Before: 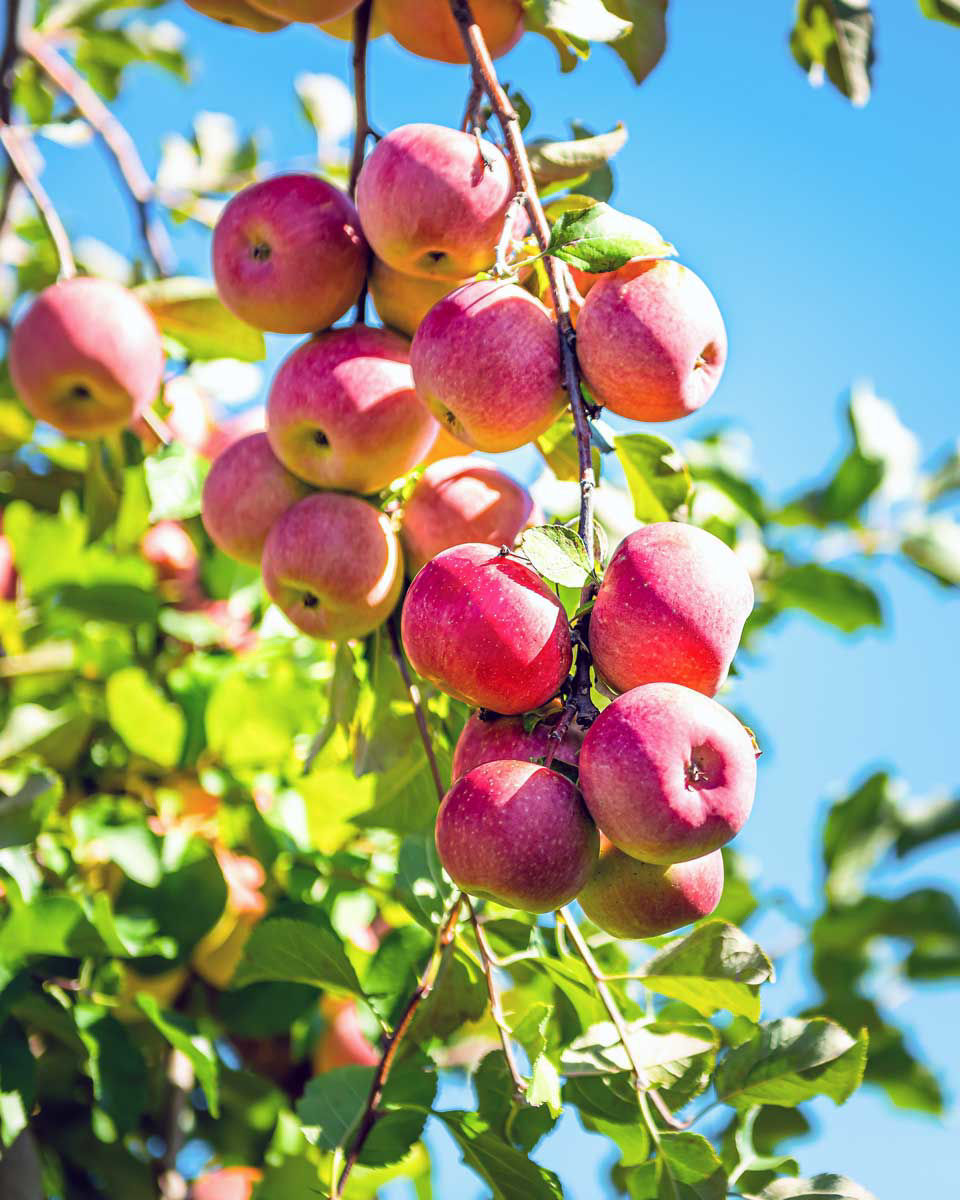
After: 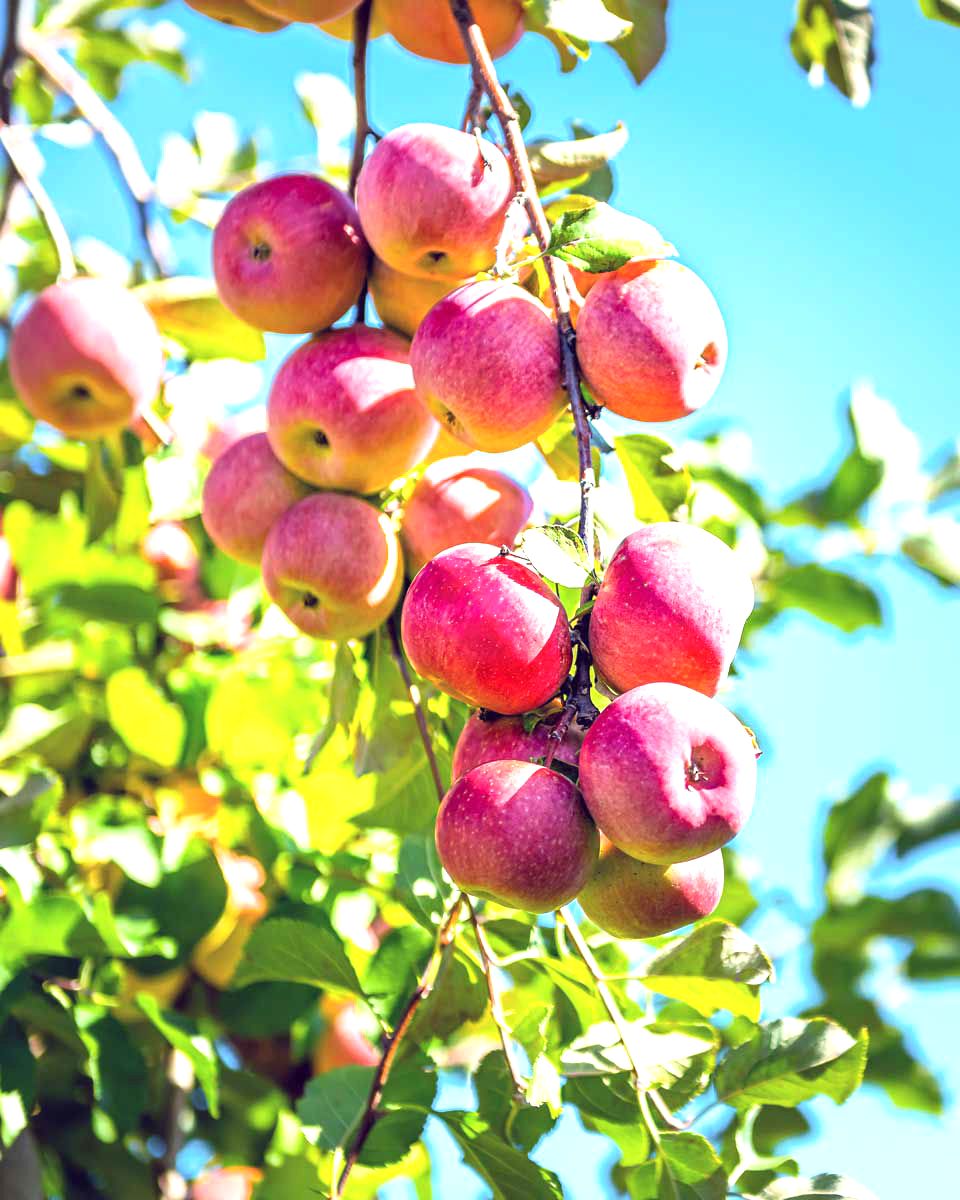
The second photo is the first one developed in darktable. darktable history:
exposure: exposure 0.669 EV, compensate highlight preservation false
